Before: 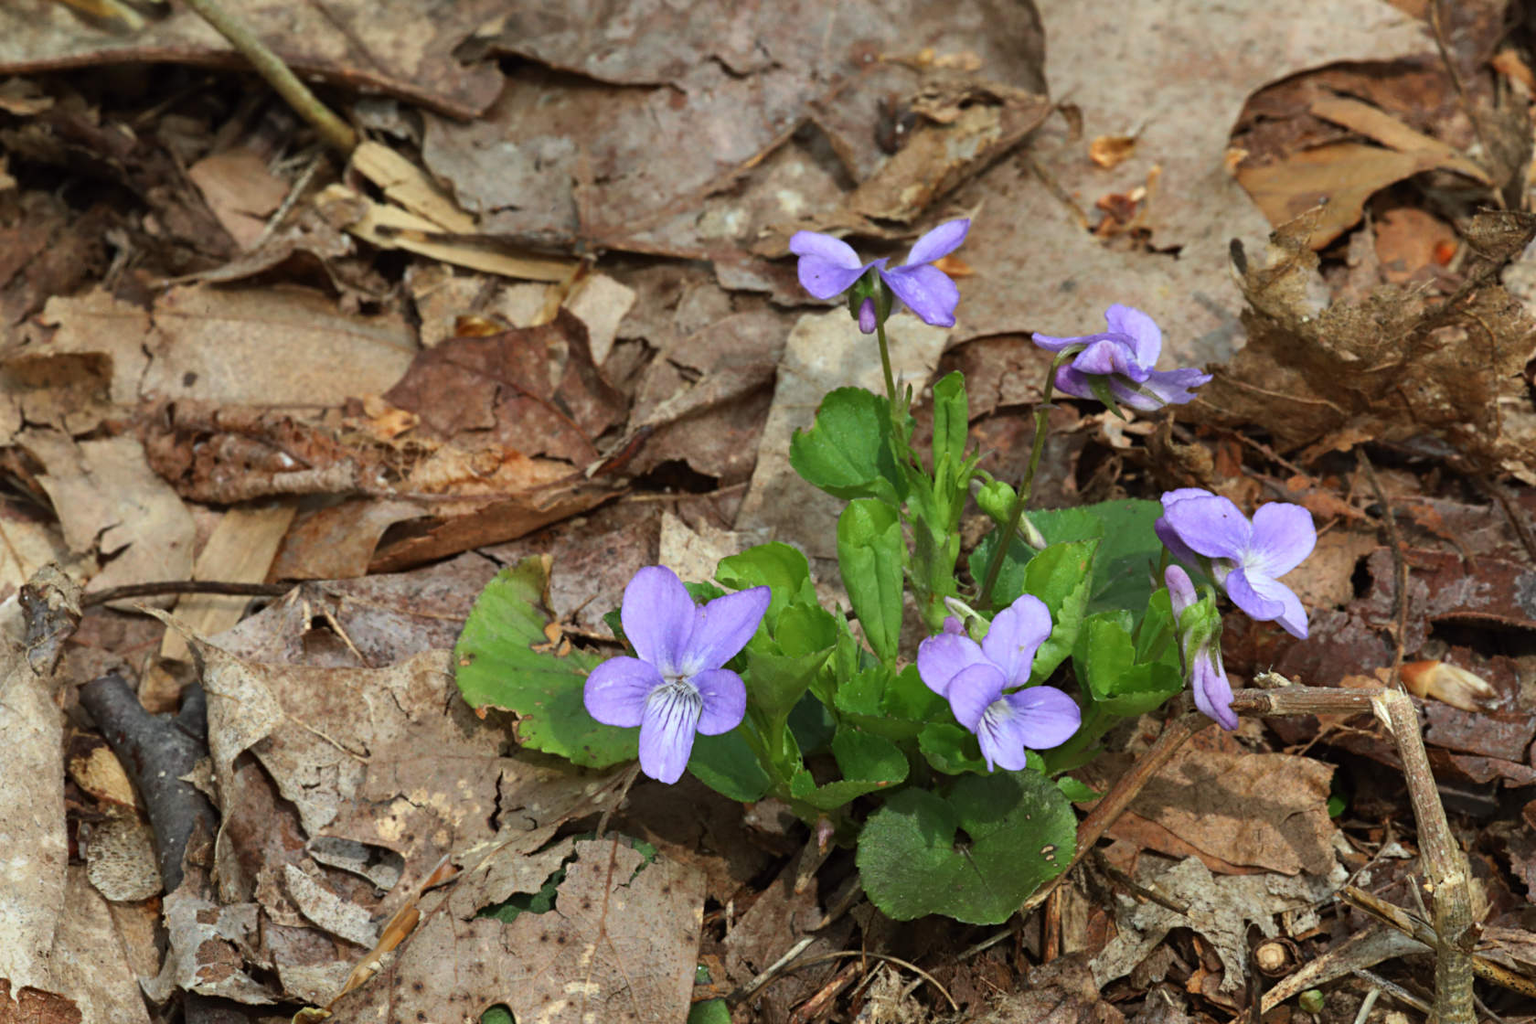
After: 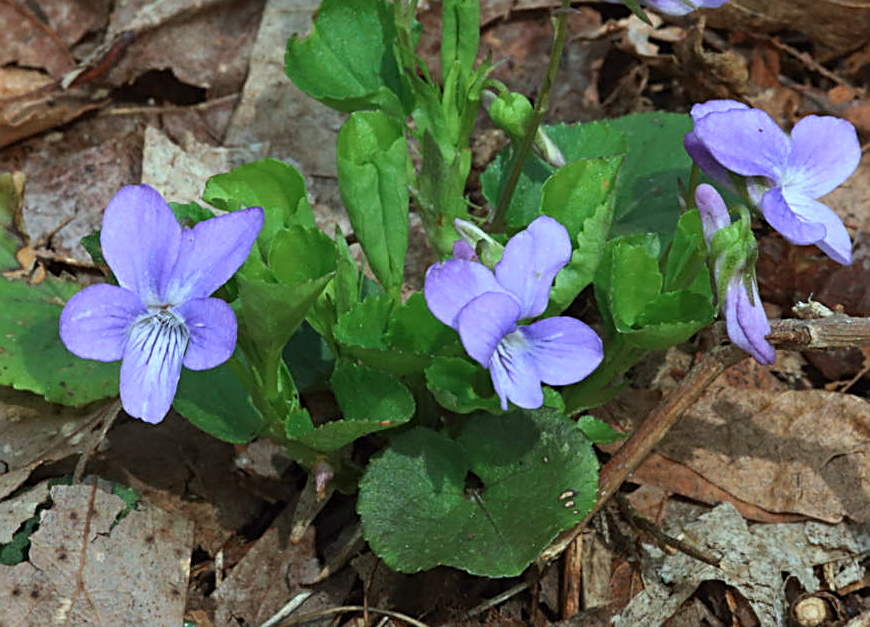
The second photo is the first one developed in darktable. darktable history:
sharpen: on, module defaults
tone equalizer: -7 EV 0.18 EV, -6 EV 0.12 EV, -5 EV 0.08 EV, -4 EV 0.04 EV, -2 EV -0.02 EV, -1 EV -0.04 EV, +0 EV -0.06 EV, luminance estimator HSV value / RGB max
color calibration: illuminant F (fluorescent), F source F9 (Cool White Deluxe 4150 K) – high CRI, x 0.374, y 0.373, temperature 4158.34 K
crop: left 34.479%, top 38.822%, right 13.718%, bottom 5.172%
